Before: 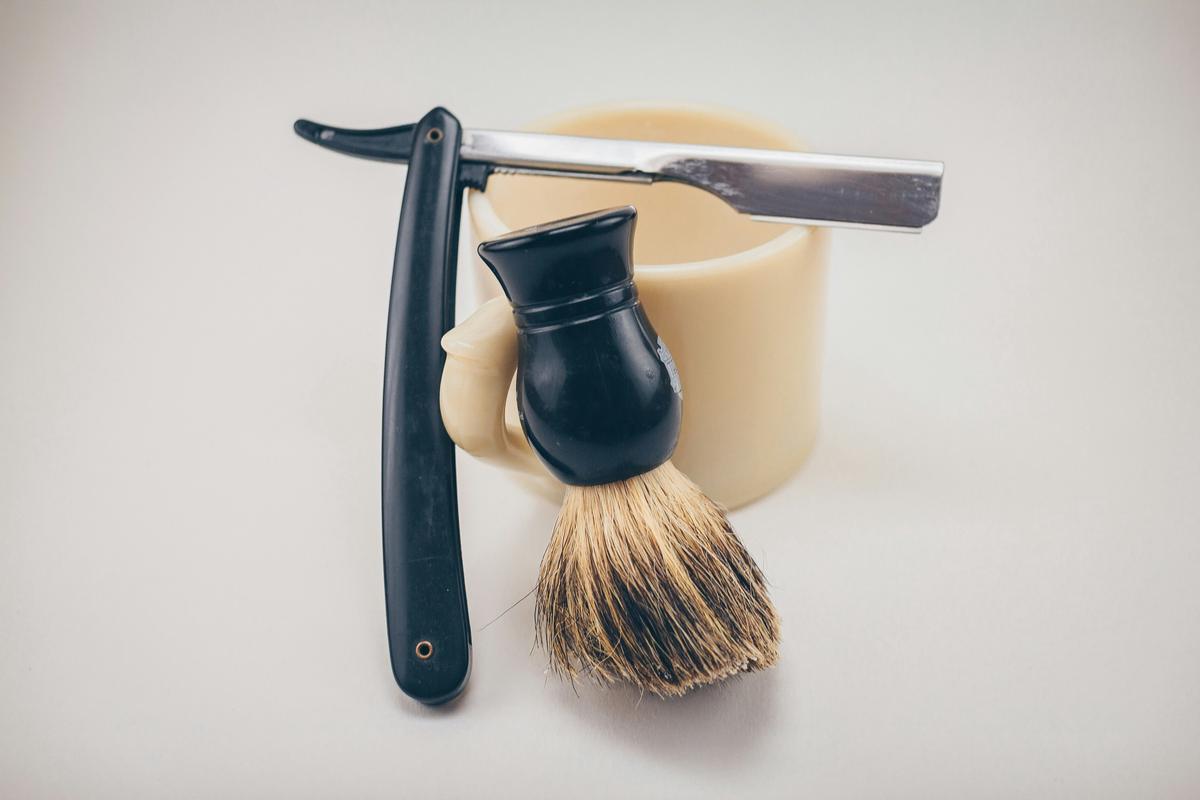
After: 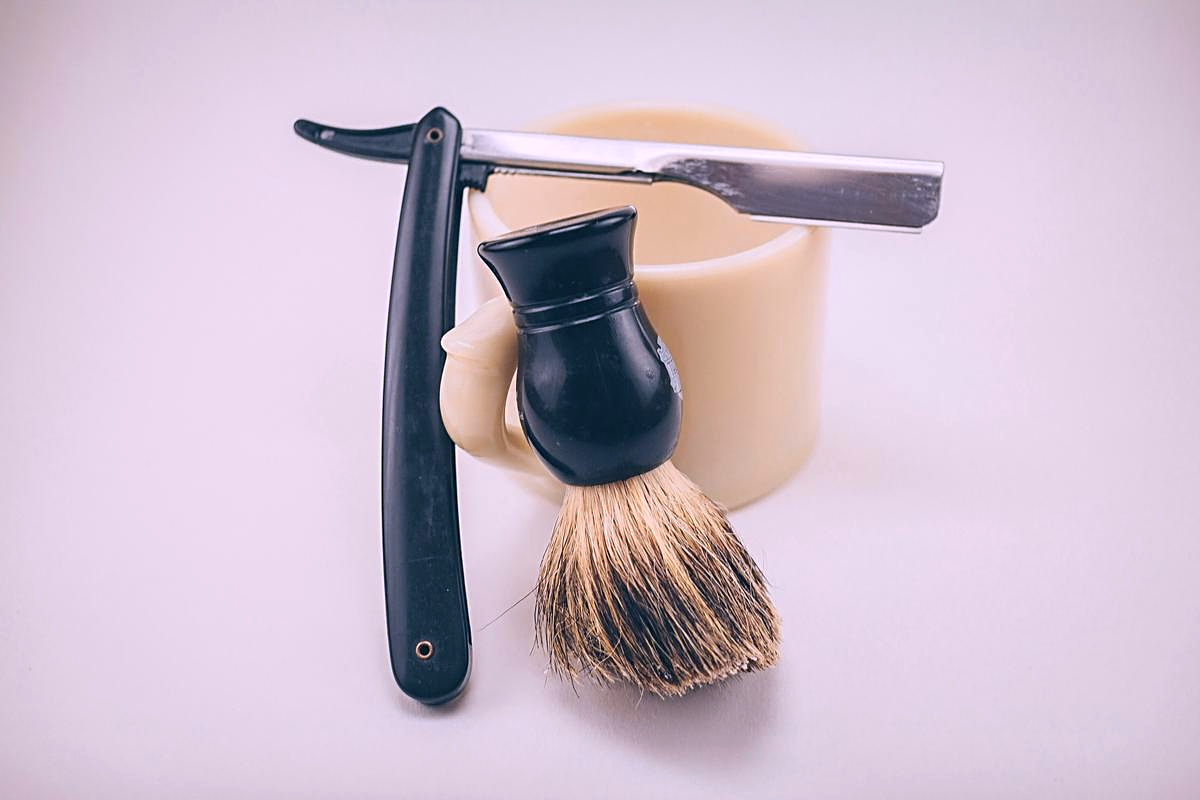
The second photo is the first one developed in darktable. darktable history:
white balance: red 1.066, blue 1.119
sharpen: on, module defaults
